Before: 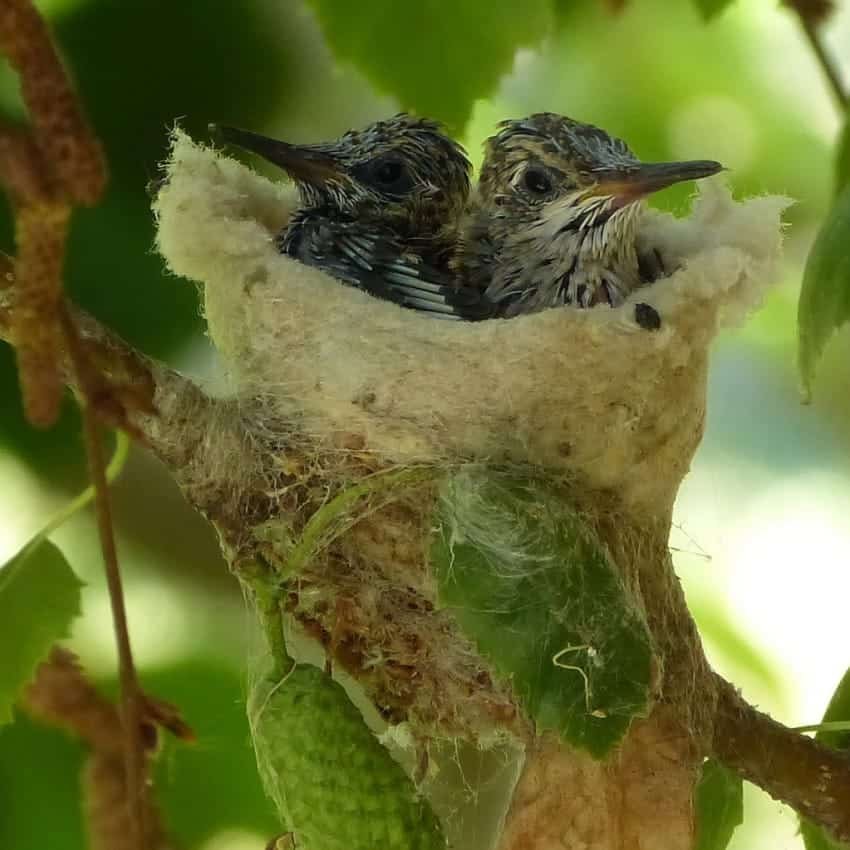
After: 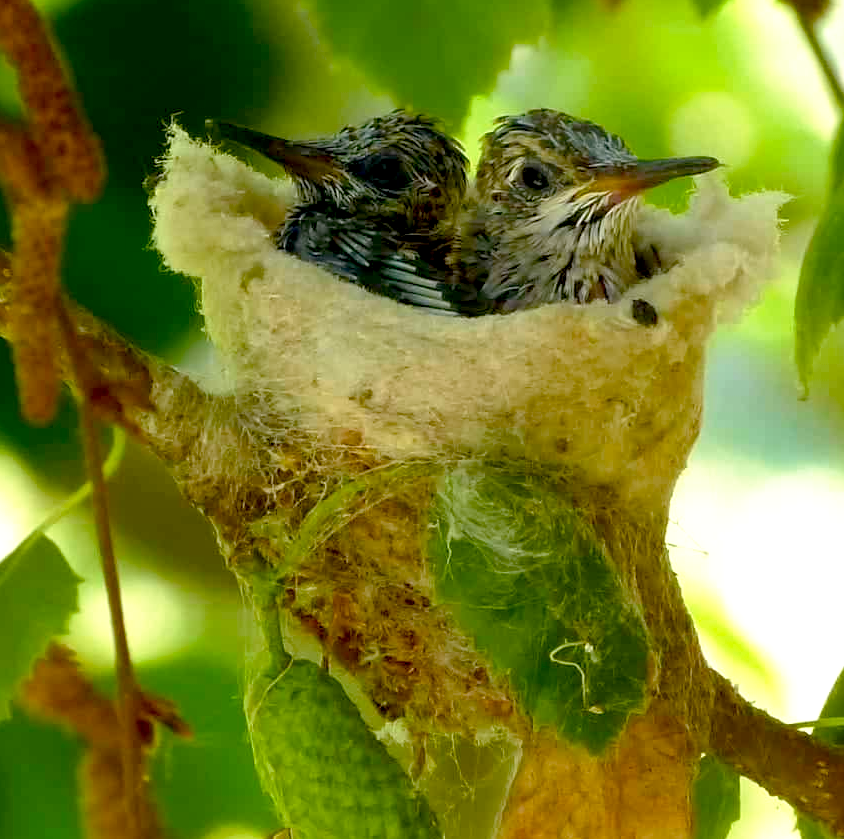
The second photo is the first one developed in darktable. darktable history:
base curve: curves: ch0 [(0.017, 0) (0.425, 0.441) (0.844, 0.933) (1, 1)], preserve colors none
crop: left 0.439%, top 0.528%, right 0.179%, bottom 0.706%
color balance rgb: perceptual saturation grading › global saturation 20%, perceptual saturation grading › highlights -14.016%, perceptual saturation grading › shadows 49.38%, contrast -9.898%
exposure: exposure 0.64 EV, compensate exposure bias true, compensate highlight preservation false
